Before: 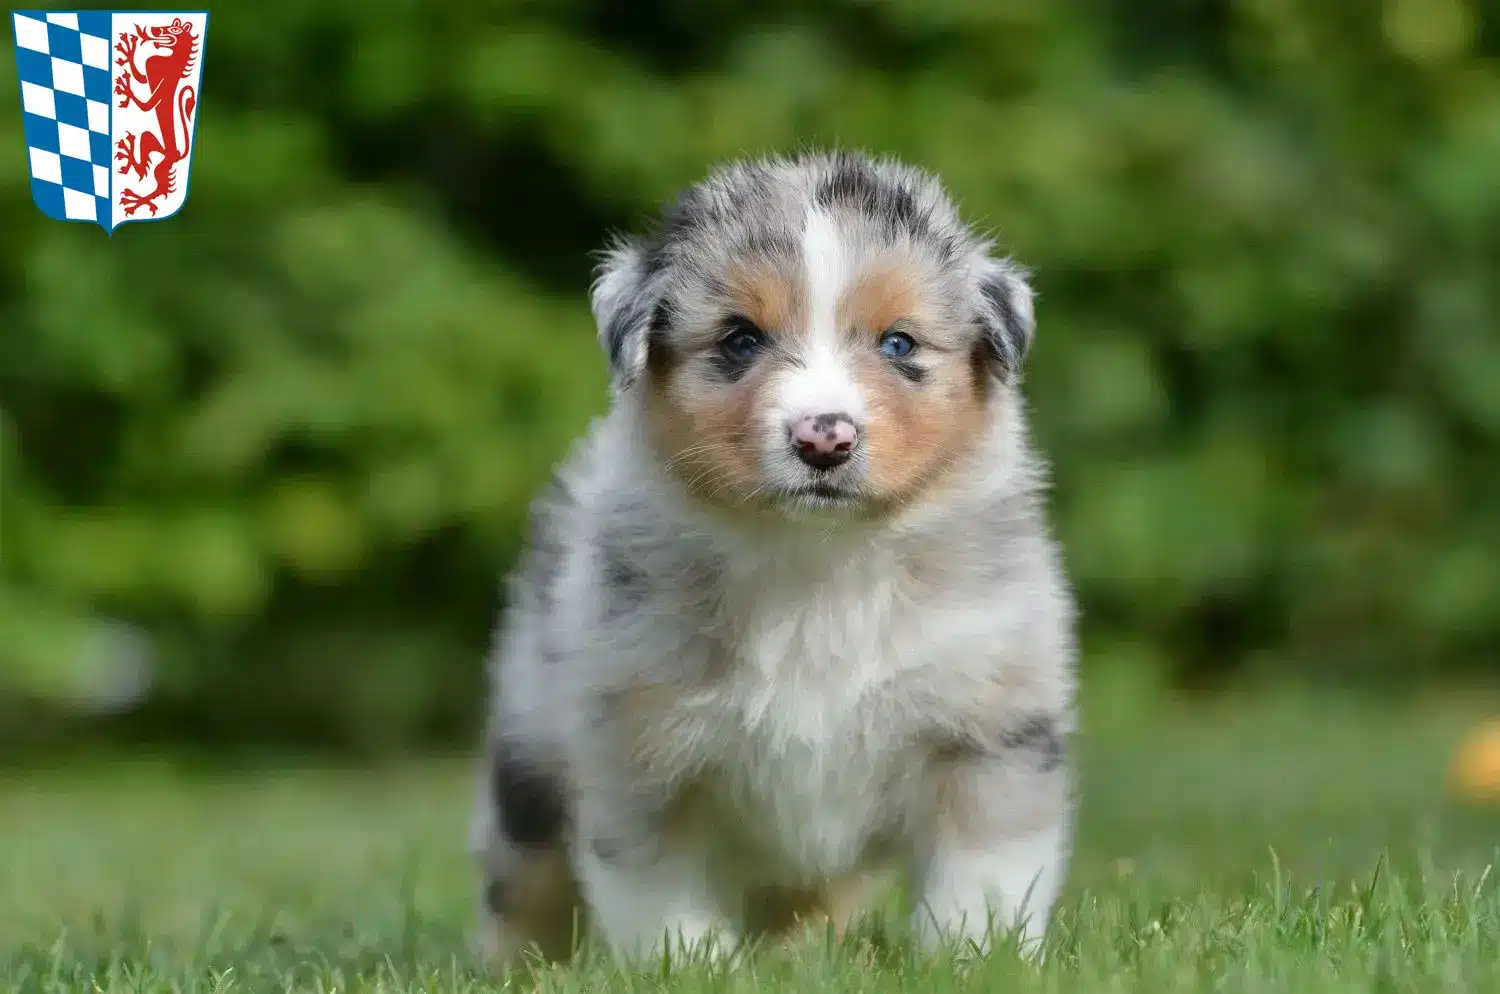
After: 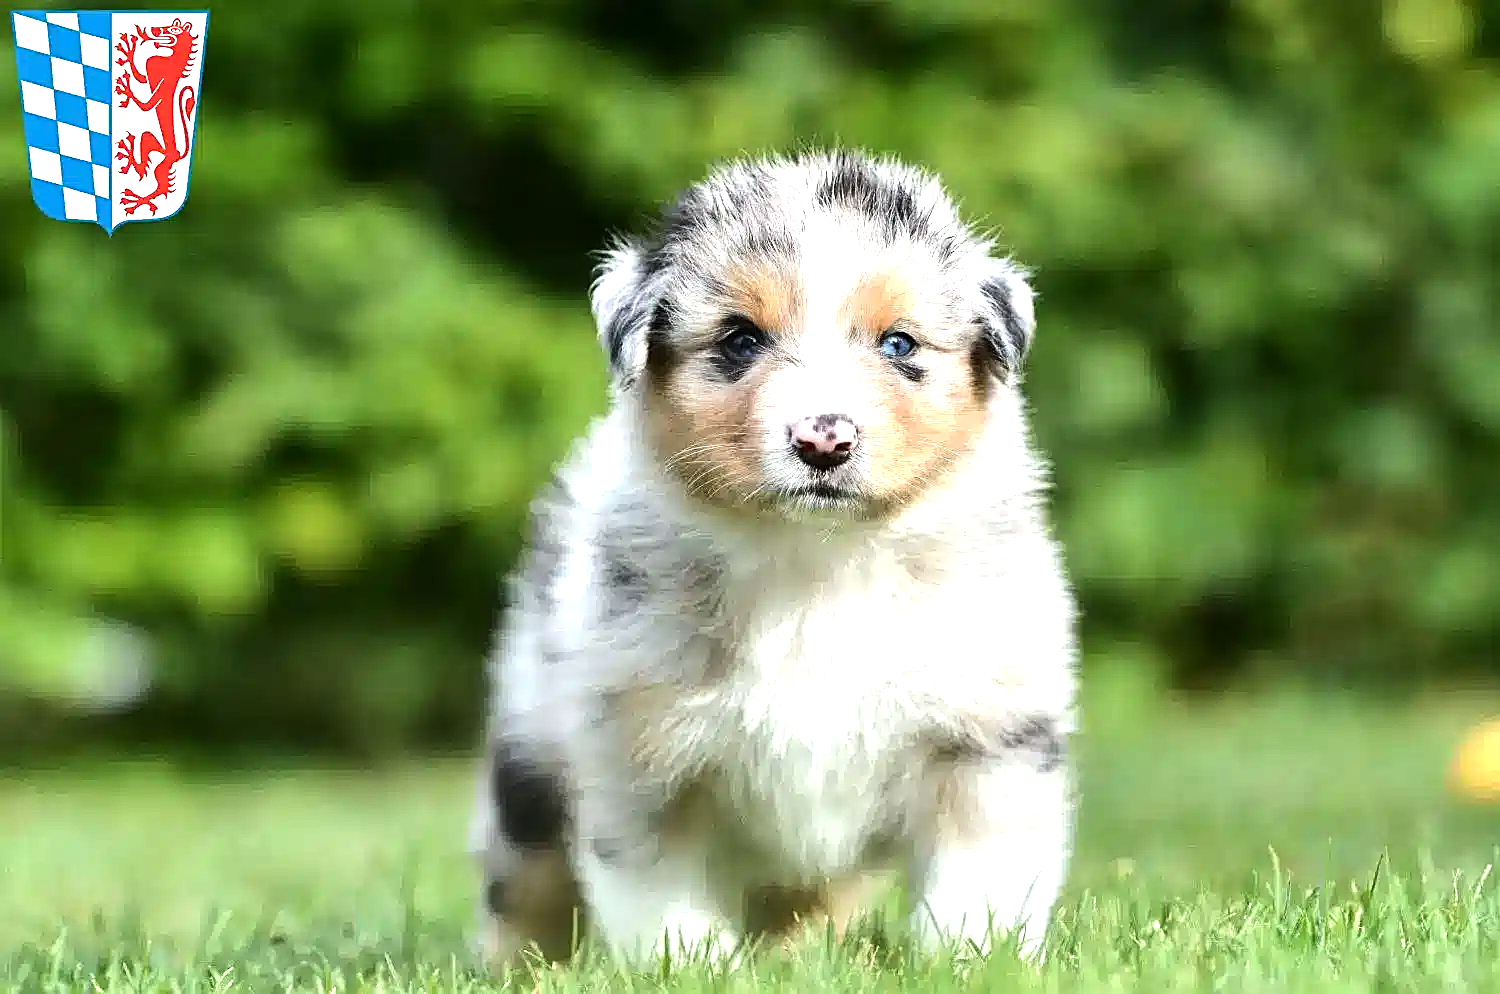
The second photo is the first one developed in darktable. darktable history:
sharpen: on, module defaults
exposure: exposure 0.7 EV, compensate highlight preservation false
tone equalizer: -8 EV -0.75 EV, -7 EV -0.7 EV, -6 EV -0.6 EV, -5 EV -0.4 EV, -3 EV 0.4 EV, -2 EV 0.6 EV, -1 EV 0.7 EV, +0 EV 0.75 EV, edges refinement/feathering 500, mask exposure compensation -1.57 EV, preserve details no
